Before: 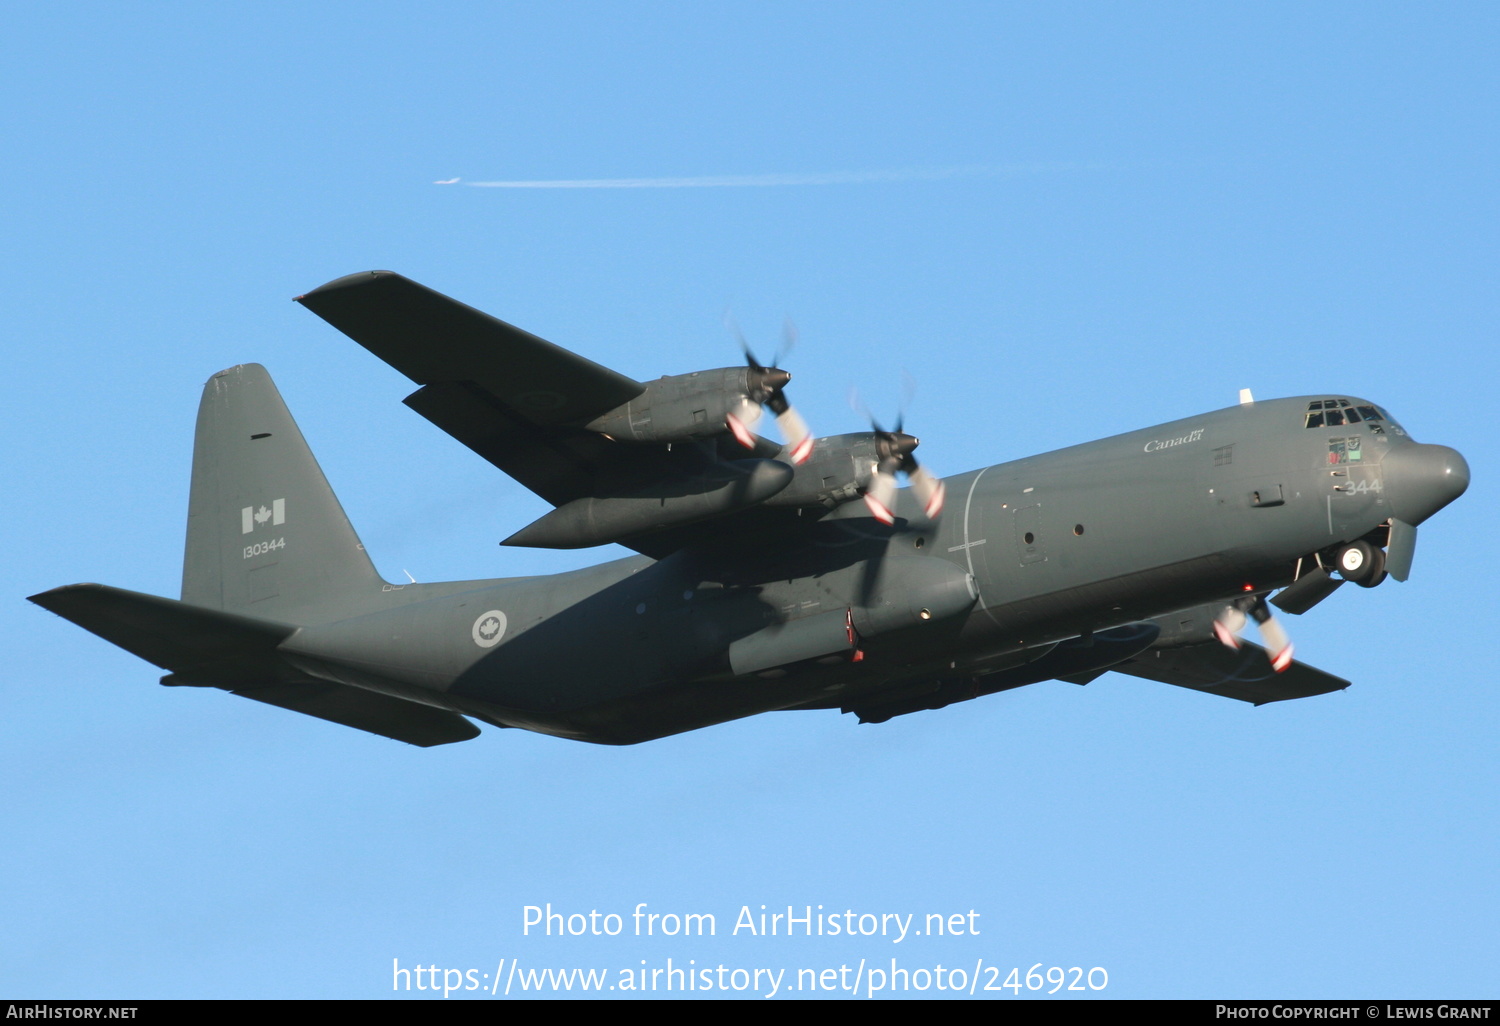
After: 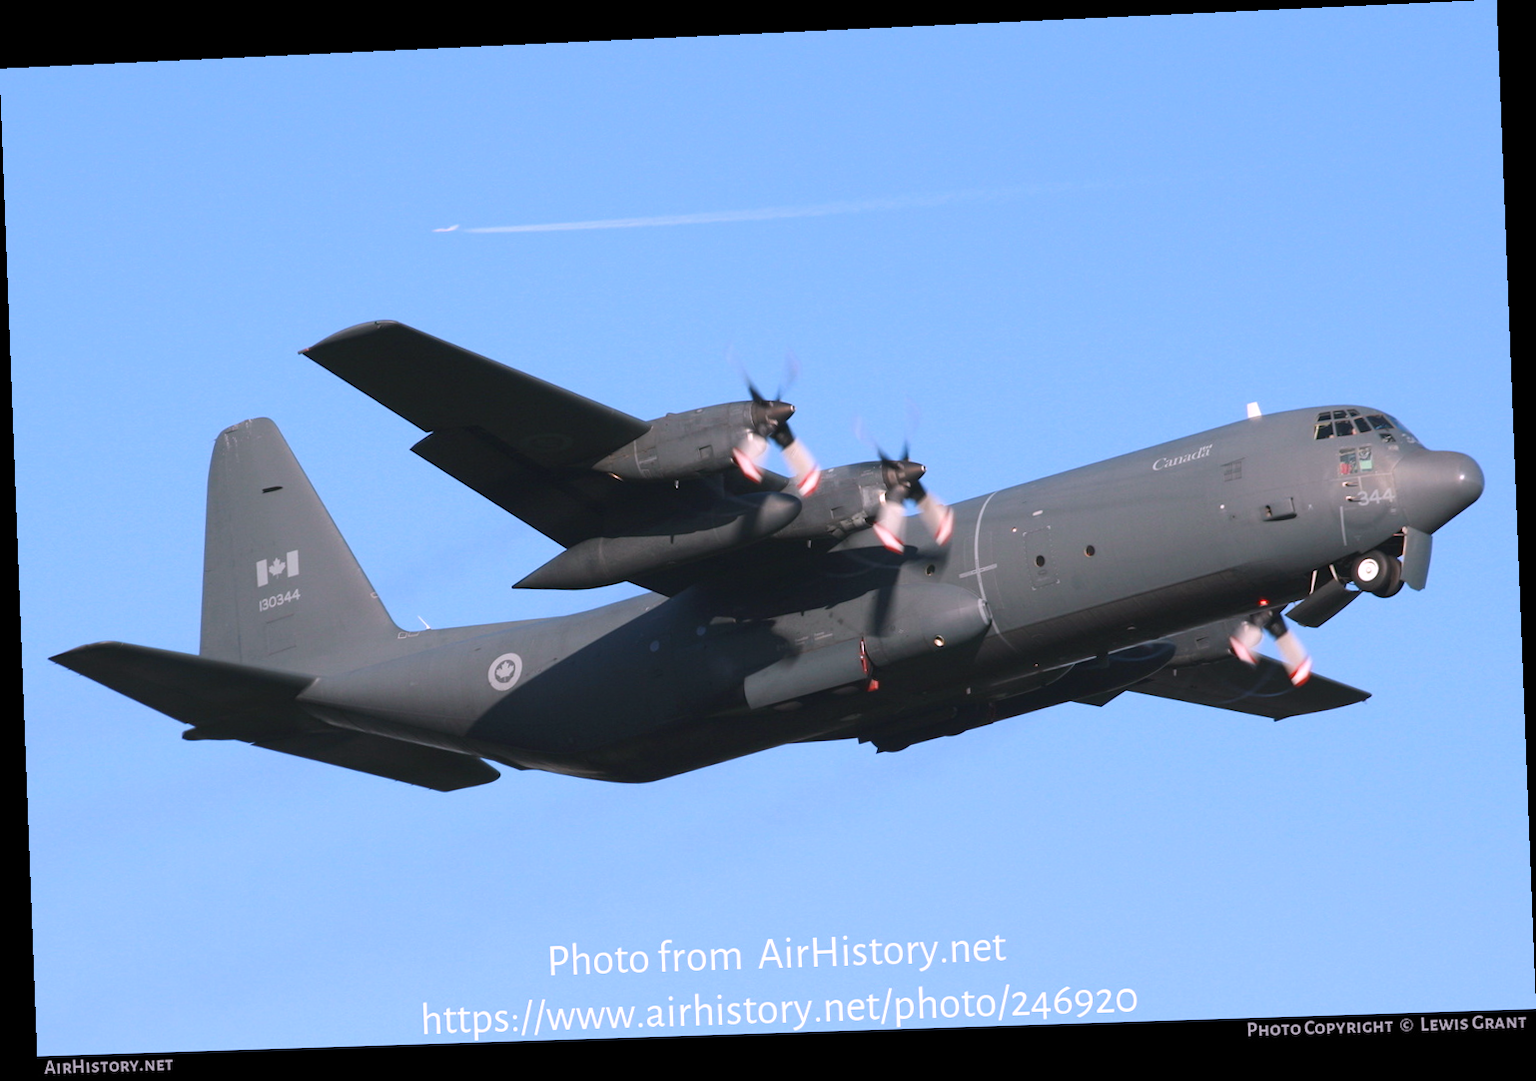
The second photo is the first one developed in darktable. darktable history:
rotate and perspective: rotation -2.22°, lens shift (horizontal) -0.022, automatic cropping off
white balance: red 1.066, blue 1.119
